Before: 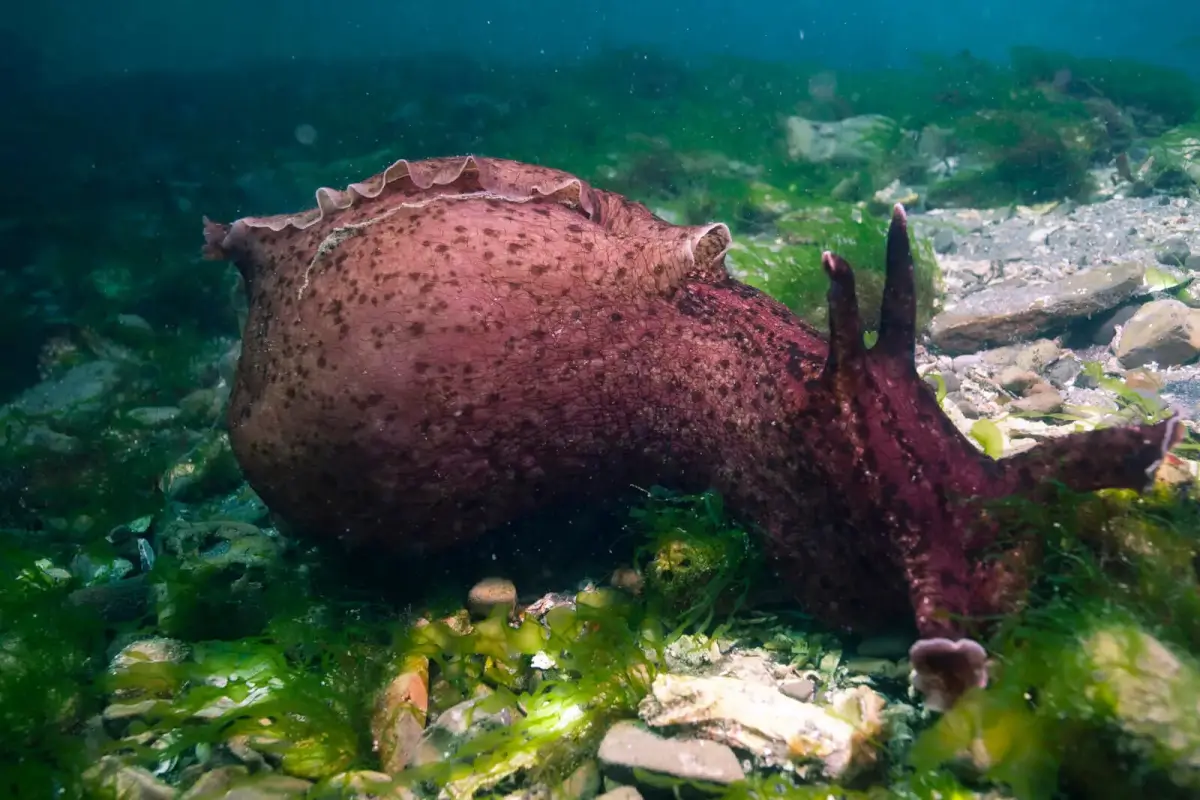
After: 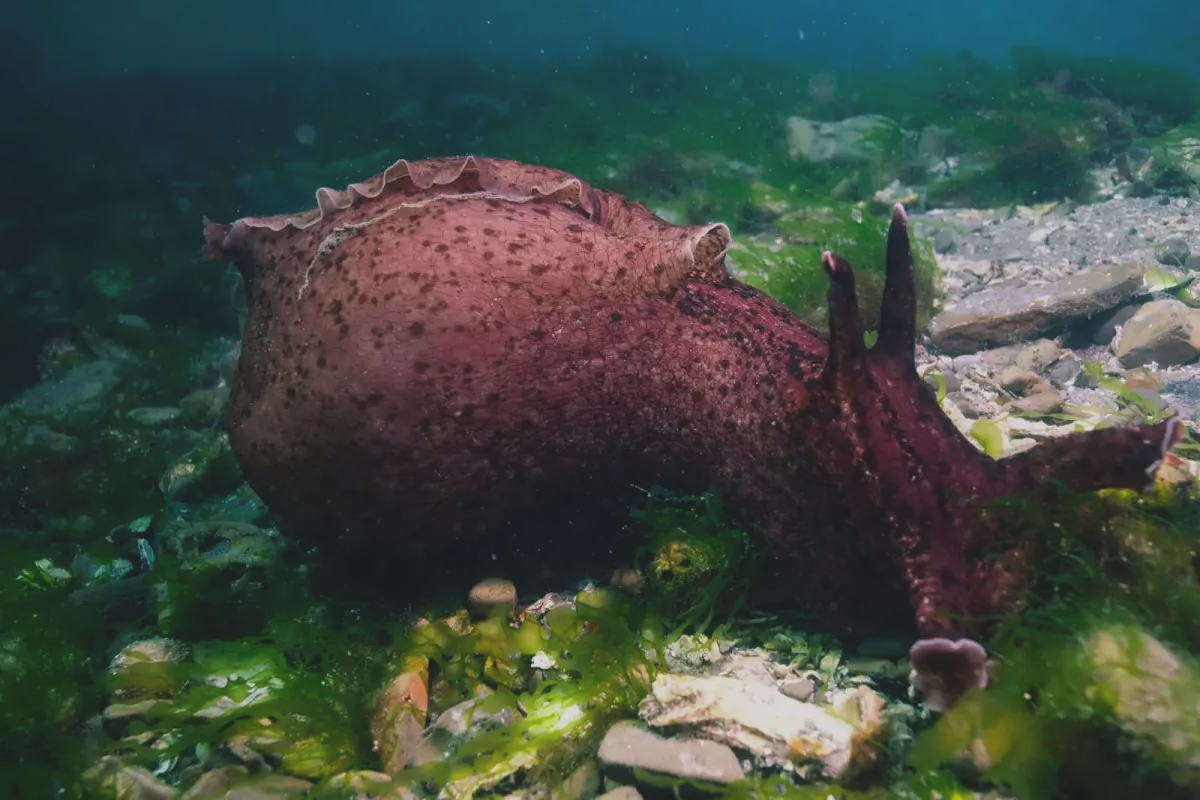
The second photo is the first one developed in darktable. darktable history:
exposure: black level correction -0.015, exposure -0.538 EV, compensate highlight preservation false
